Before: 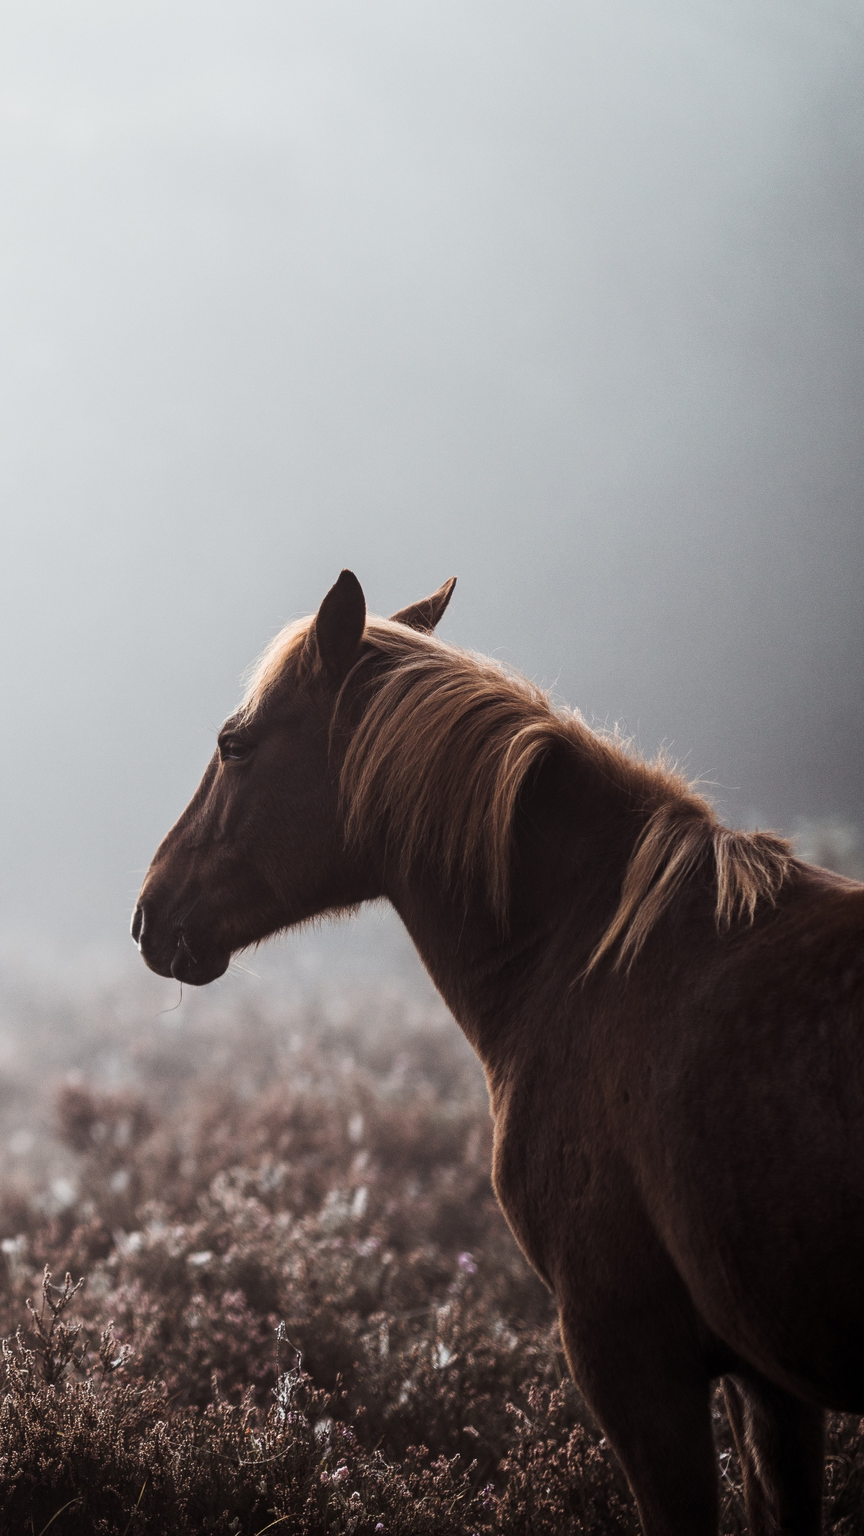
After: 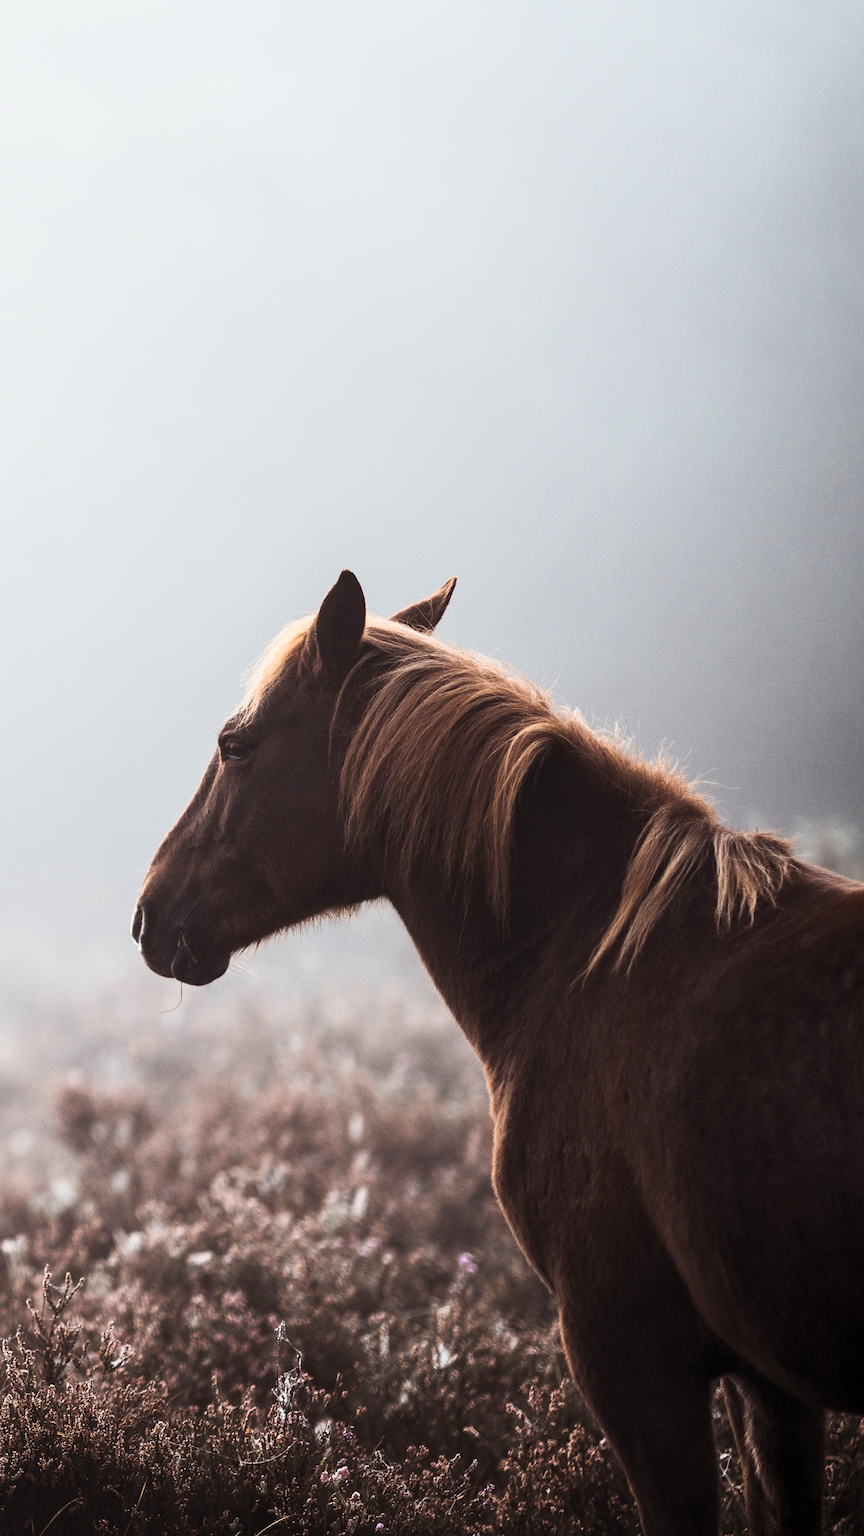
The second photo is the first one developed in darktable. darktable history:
contrast brightness saturation: contrast 0.201, brightness 0.158, saturation 0.217
